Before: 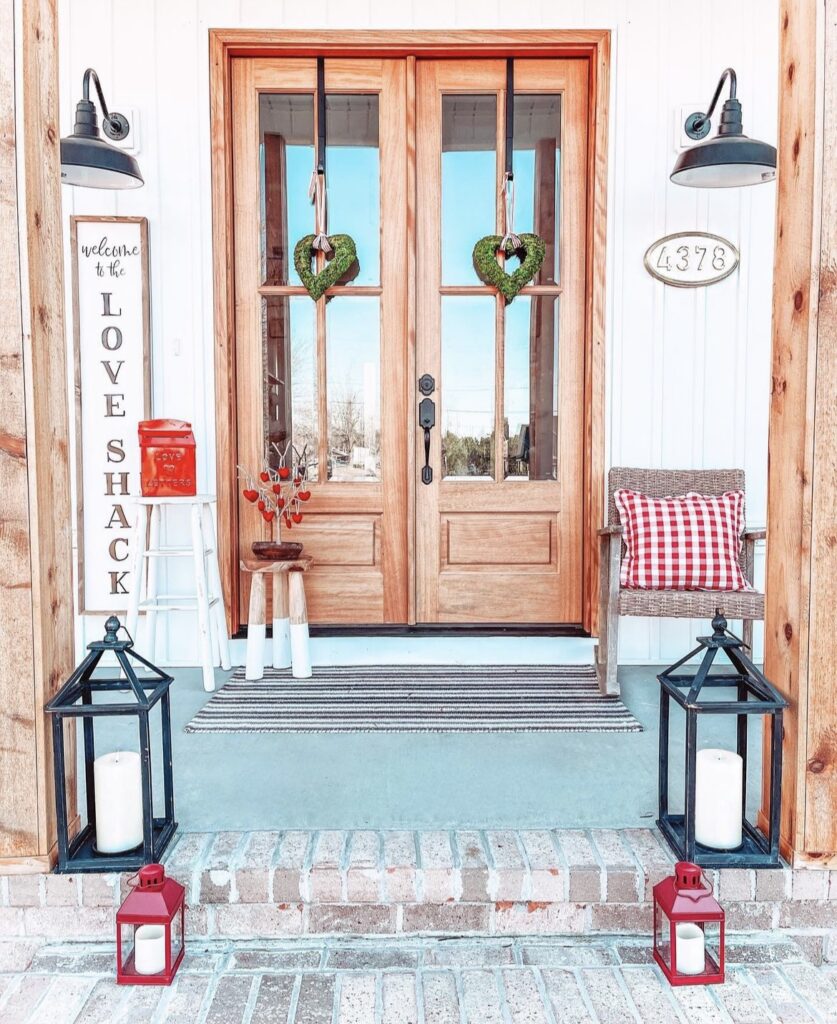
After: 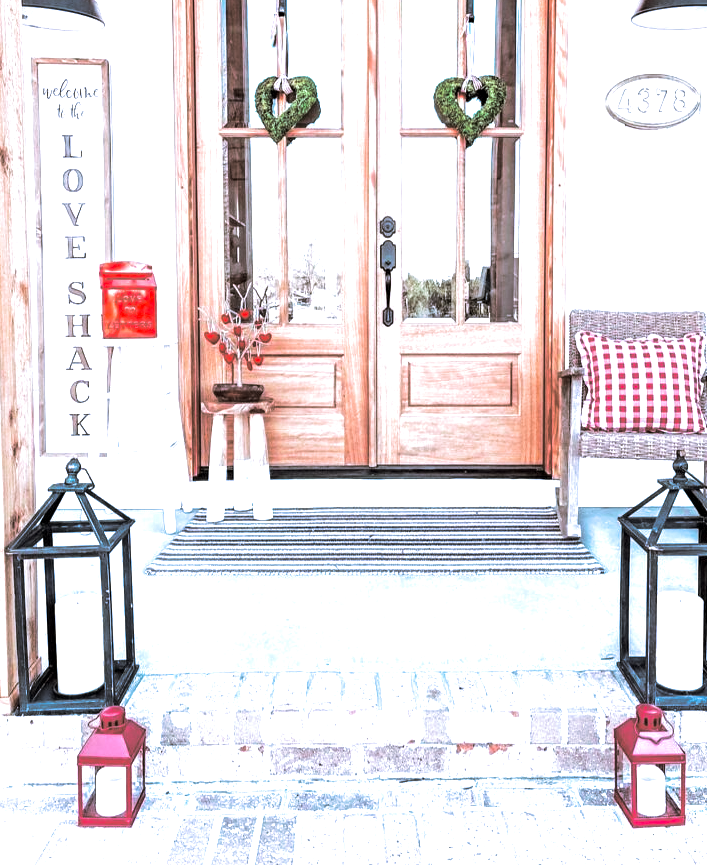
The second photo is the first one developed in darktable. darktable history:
white balance: red 0.931, blue 1.11
tone equalizer: -8 EV -0.75 EV, -7 EV -0.7 EV, -6 EV -0.6 EV, -5 EV -0.4 EV, -3 EV 0.4 EV, -2 EV 0.6 EV, -1 EV 0.7 EV, +0 EV 0.75 EV, edges refinement/feathering 500, mask exposure compensation -1.57 EV, preserve details no
exposure: black level correction 0.007, exposure 0.159 EV, compensate highlight preservation false
crop and rotate: left 4.842%, top 15.51%, right 10.668%
split-toning: shadows › hue 46.8°, shadows › saturation 0.17, highlights › hue 316.8°, highlights › saturation 0.27, balance -51.82
